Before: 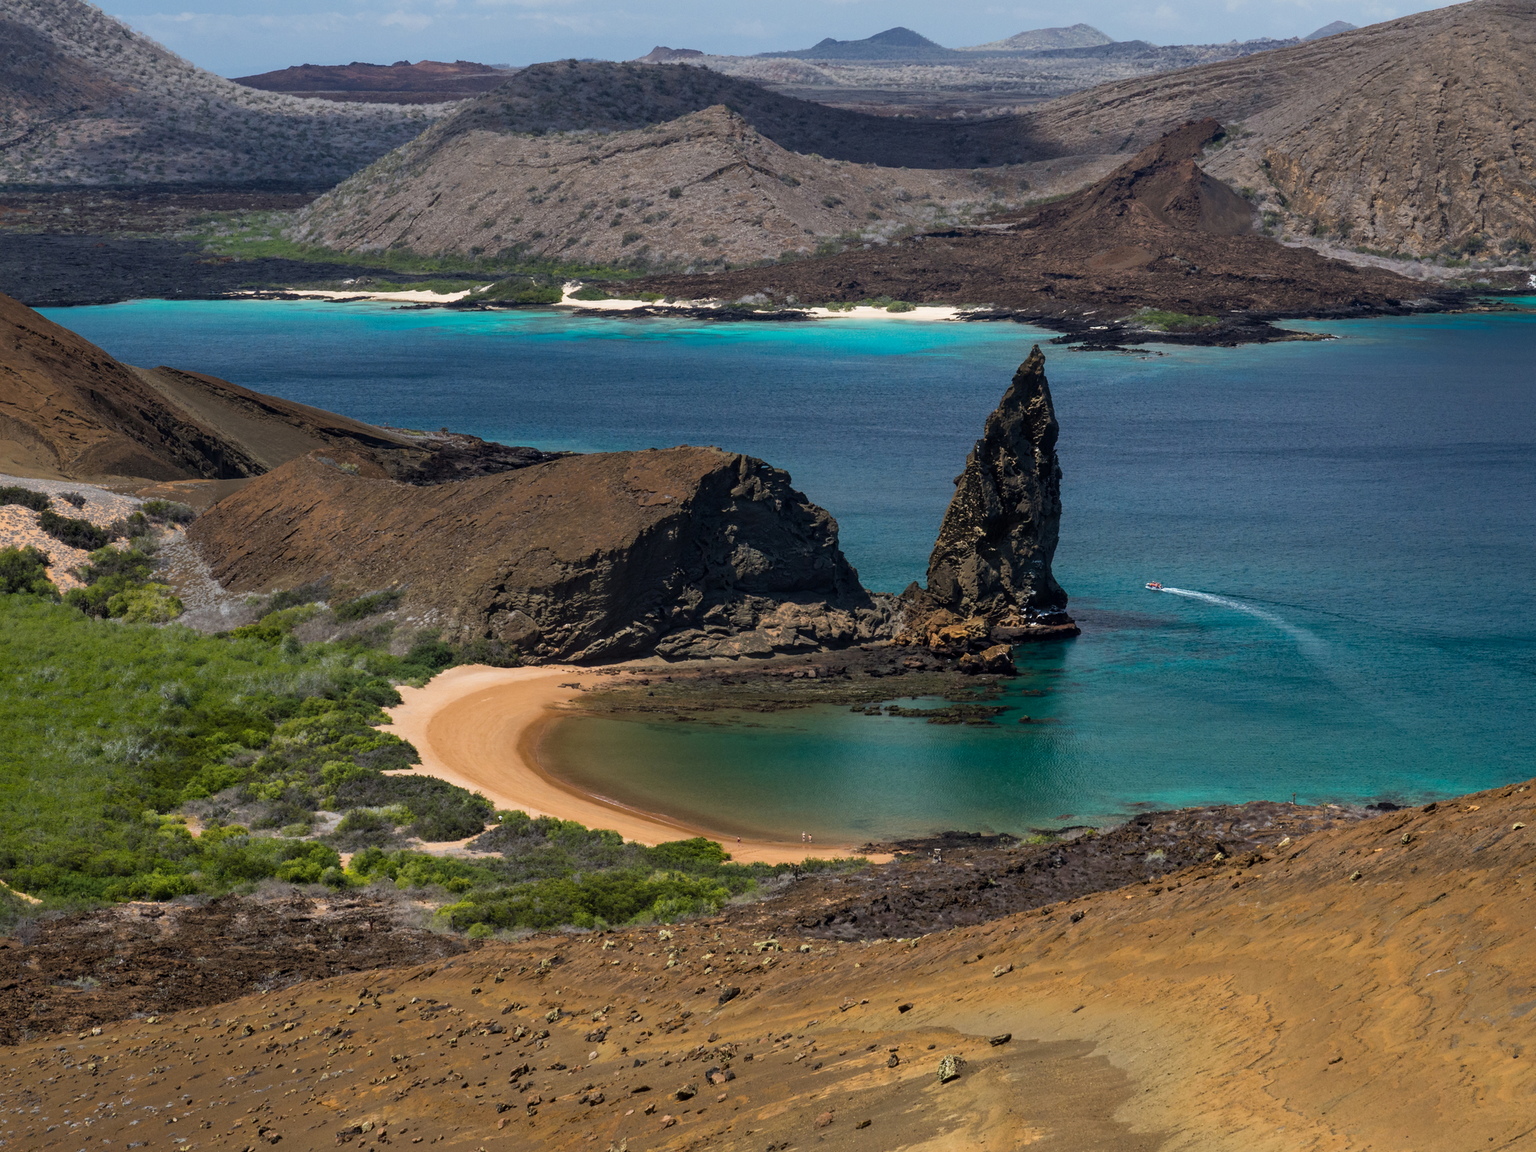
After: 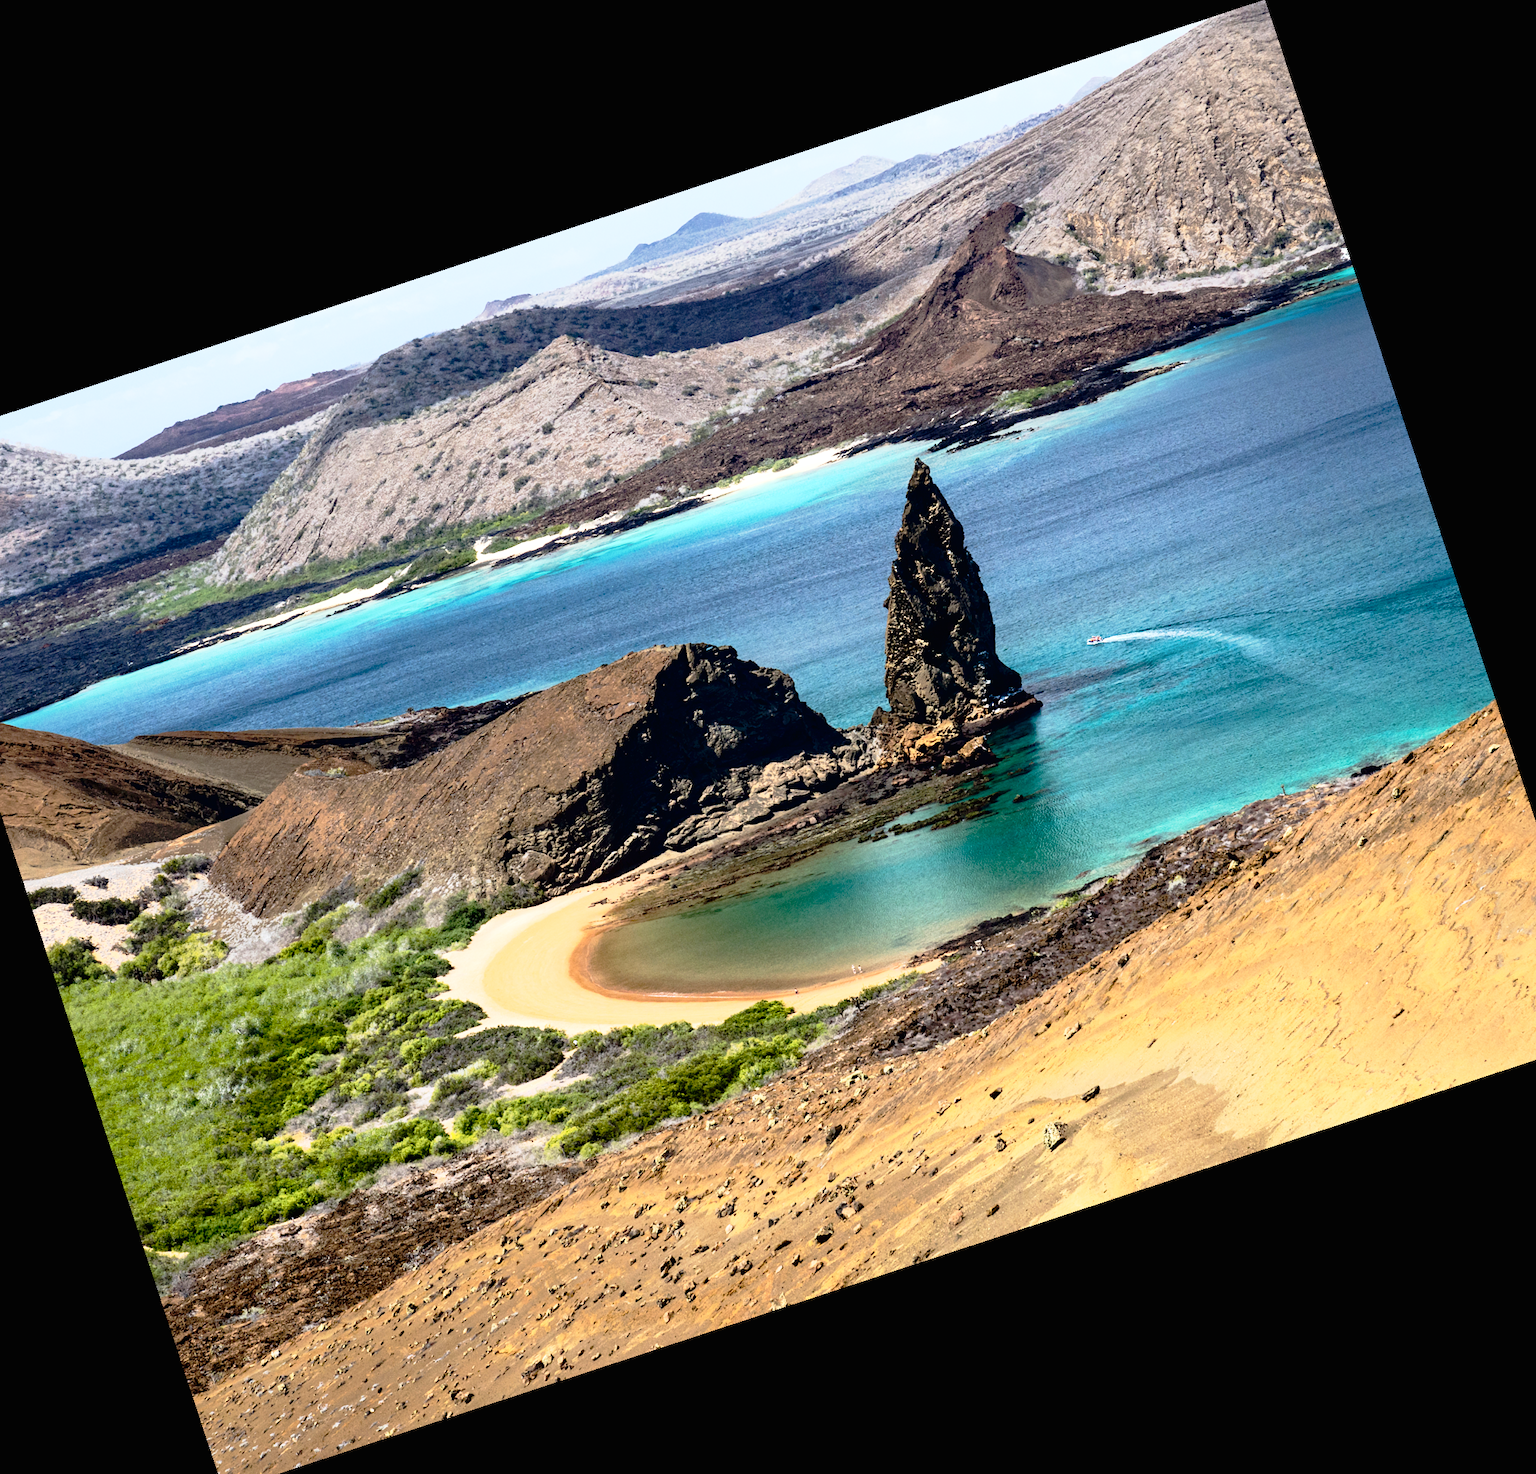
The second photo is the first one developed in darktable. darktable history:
exposure: black level correction 0.008, exposure 0.973 EV, compensate highlight preservation false
tone curve: curves: ch0 [(0, 0.009) (0.105, 0.08) (0.195, 0.18) (0.283, 0.316) (0.384, 0.434) (0.485, 0.531) (0.638, 0.69) (0.81, 0.872) (1, 0.977)]; ch1 [(0, 0) (0.161, 0.092) (0.35, 0.33) (0.379, 0.401) (0.456, 0.469) (0.502, 0.5) (0.525, 0.514) (0.586, 0.604) (0.642, 0.645) (0.858, 0.817) (1, 0.942)]; ch2 [(0, 0) (0.371, 0.362) (0.437, 0.437) (0.48, 0.49) (0.53, 0.515) (0.56, 0.571) (0.622, 0.606) (0.881, 0.795) (1, 0.929)], preserve colors none
crop and rotate: angle 18.22°, left 6.792%, right 4.02%, bottom 1.078%
contrast brightness saturation: contrast 0.242, brightness 0.092
